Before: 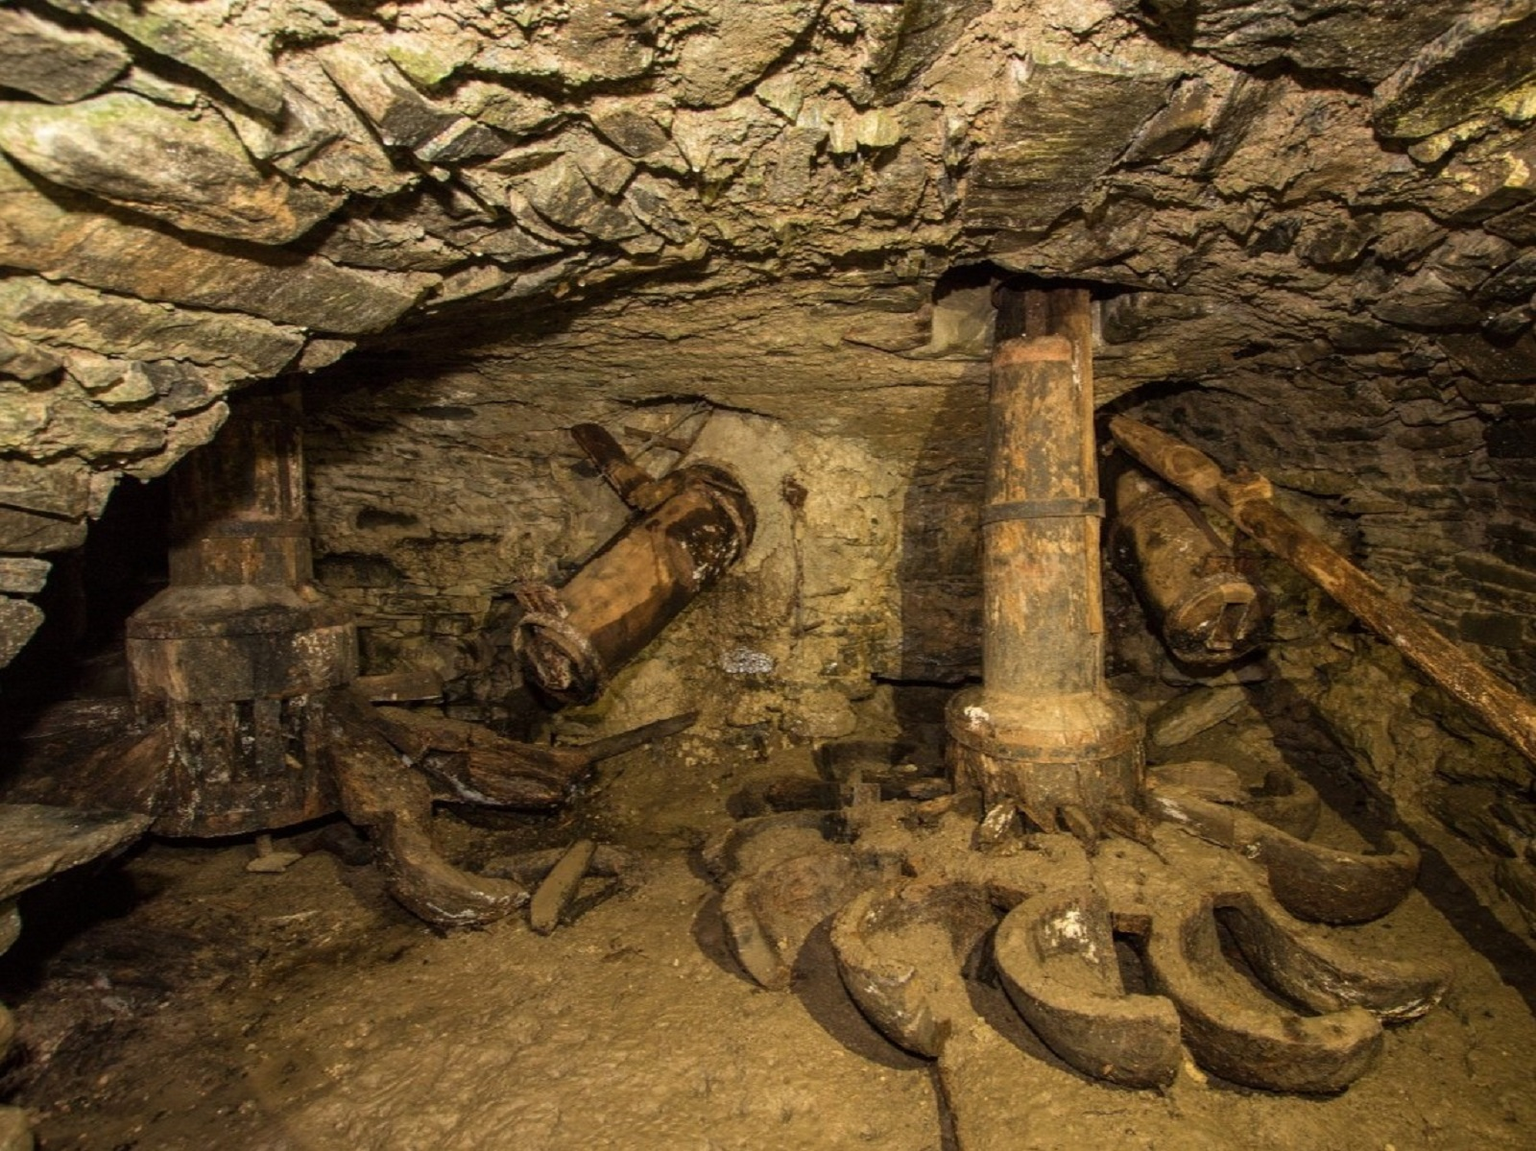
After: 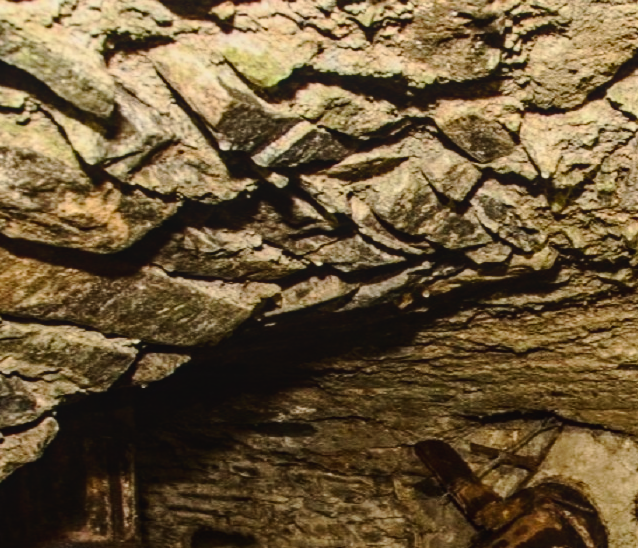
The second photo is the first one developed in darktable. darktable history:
contrast brightness saturation: contrast 0.287
crop and rotate: left 11.253%, top 0.104%, right 48.847%, bottom 54.17%
tone curve: curves: ch0 [(0, 0.021) (0.049, 0.044) (0.157, 0.131) (0.365, 0.359) (0.499, 0.517) (0.675, 0.667) (0.856, 0.83) (1, 0.969)]; ch1 [(0, 0) (0.302, 0.309) (0.433, 0.443) (0.472, 0.47) (0.502, 0.503) (0.527, 0.516) (0.564, 0.557) (0.614, 0.645) (0.677, 0.722) (0.859, 0.889) (1, 1)]; ch2 [(0, 0) (0.33, 0.301) (0.447, 0.44) (0.487, 0.496) (0.502, 0.501) (0.535, 0.537) (0.565, 0.558) (0.608, 0.624) (1, 1)], preserve colors none
haze removal: compatibility mode true, adaptive false
local contrast: detail 109%
